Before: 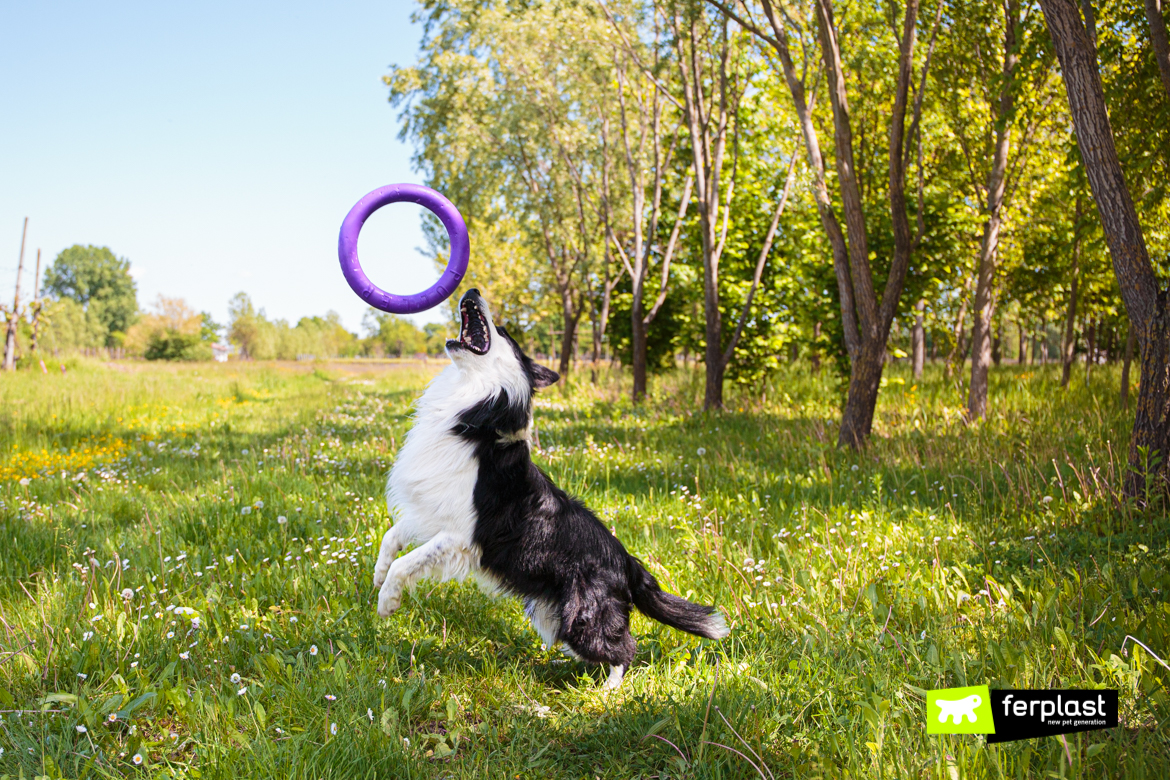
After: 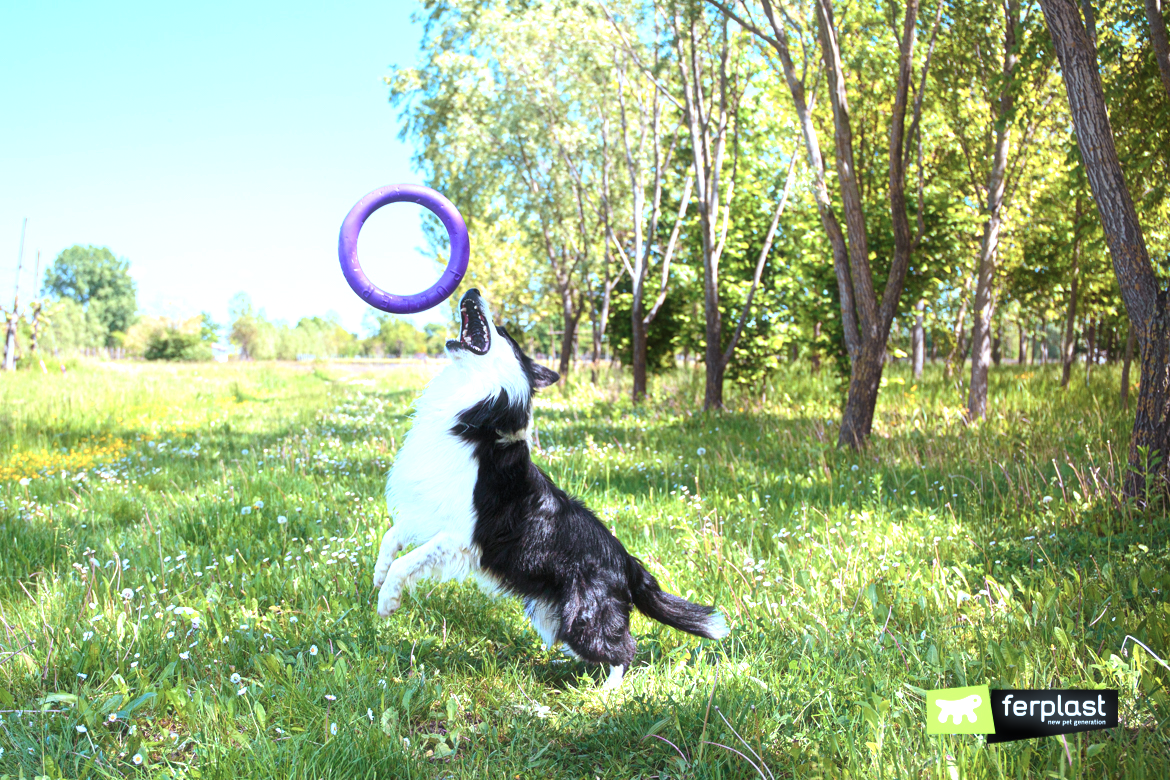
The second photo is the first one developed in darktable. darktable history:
color correction: highlights a* -9.73, highlights b* -21.22
haze removal: strength -0.05
exposure: black level correction 0, exposure 0.7 EV, compensate exposure bias true, compensate highlight preservation false
